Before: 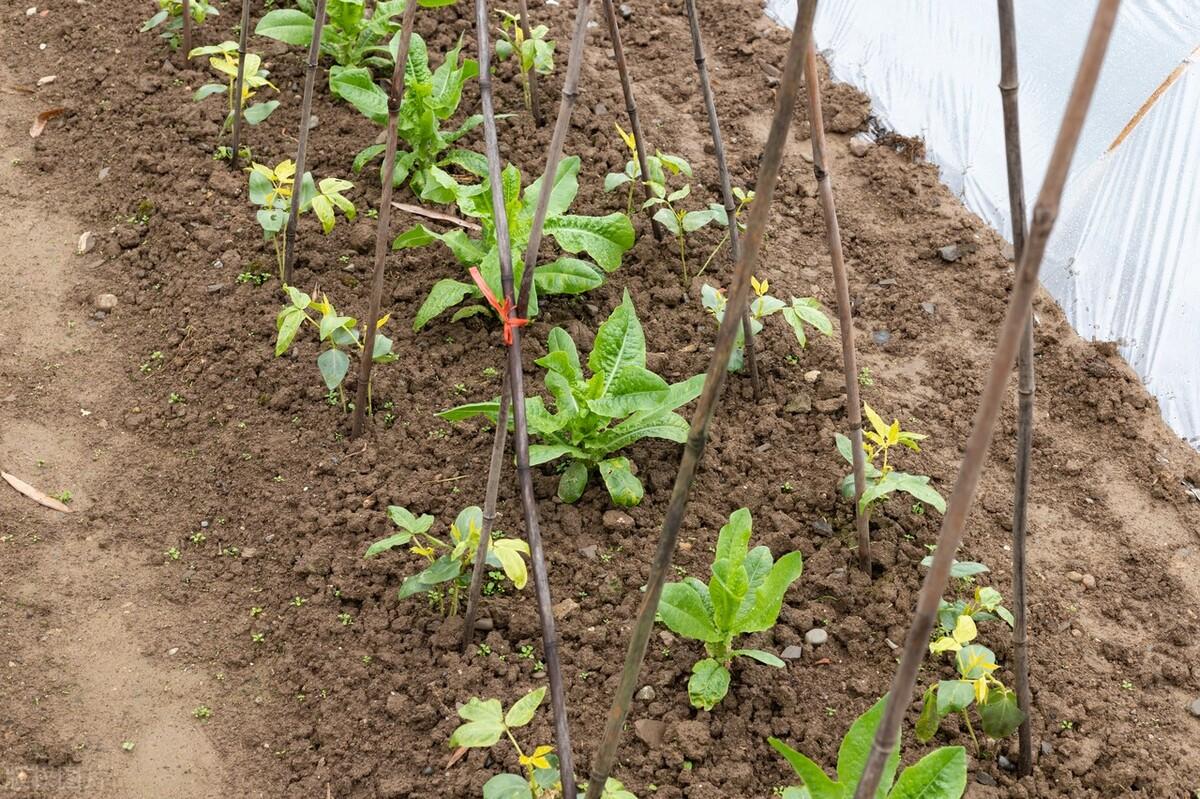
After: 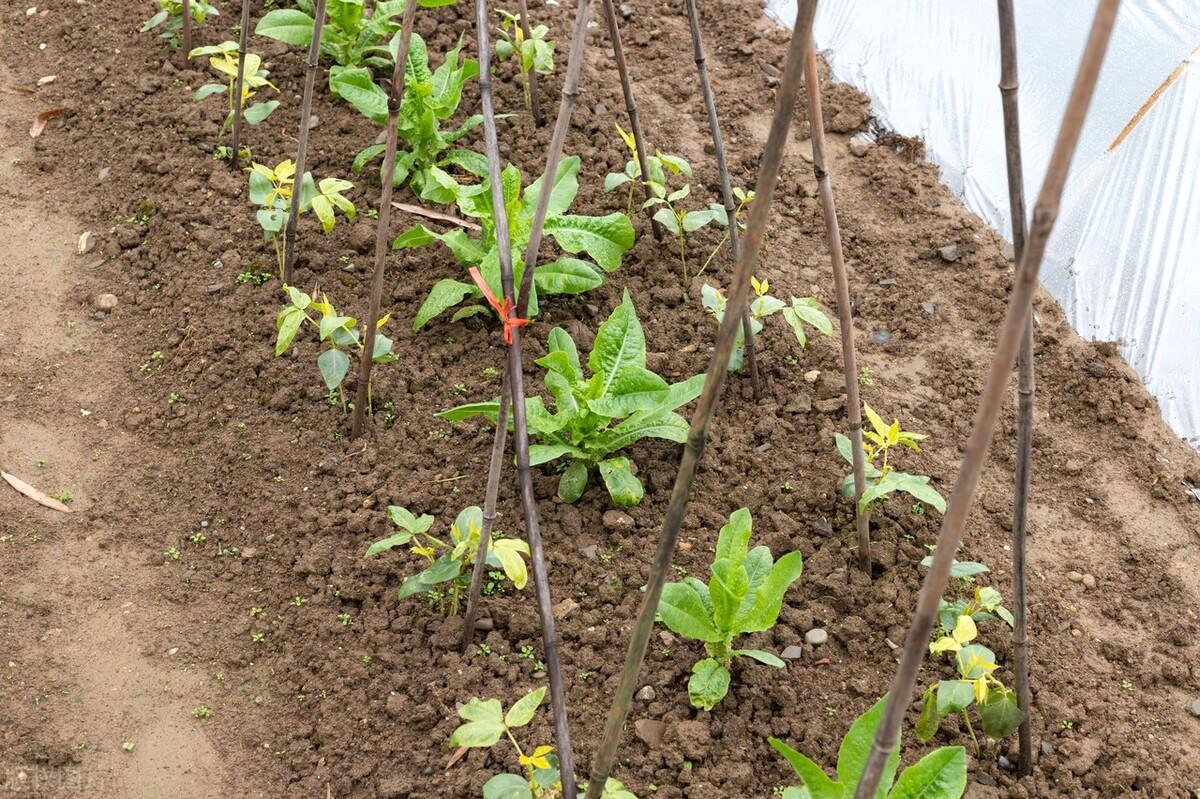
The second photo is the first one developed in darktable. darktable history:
exposure: exposure 0.073 EV, compensate highlight preservation false
